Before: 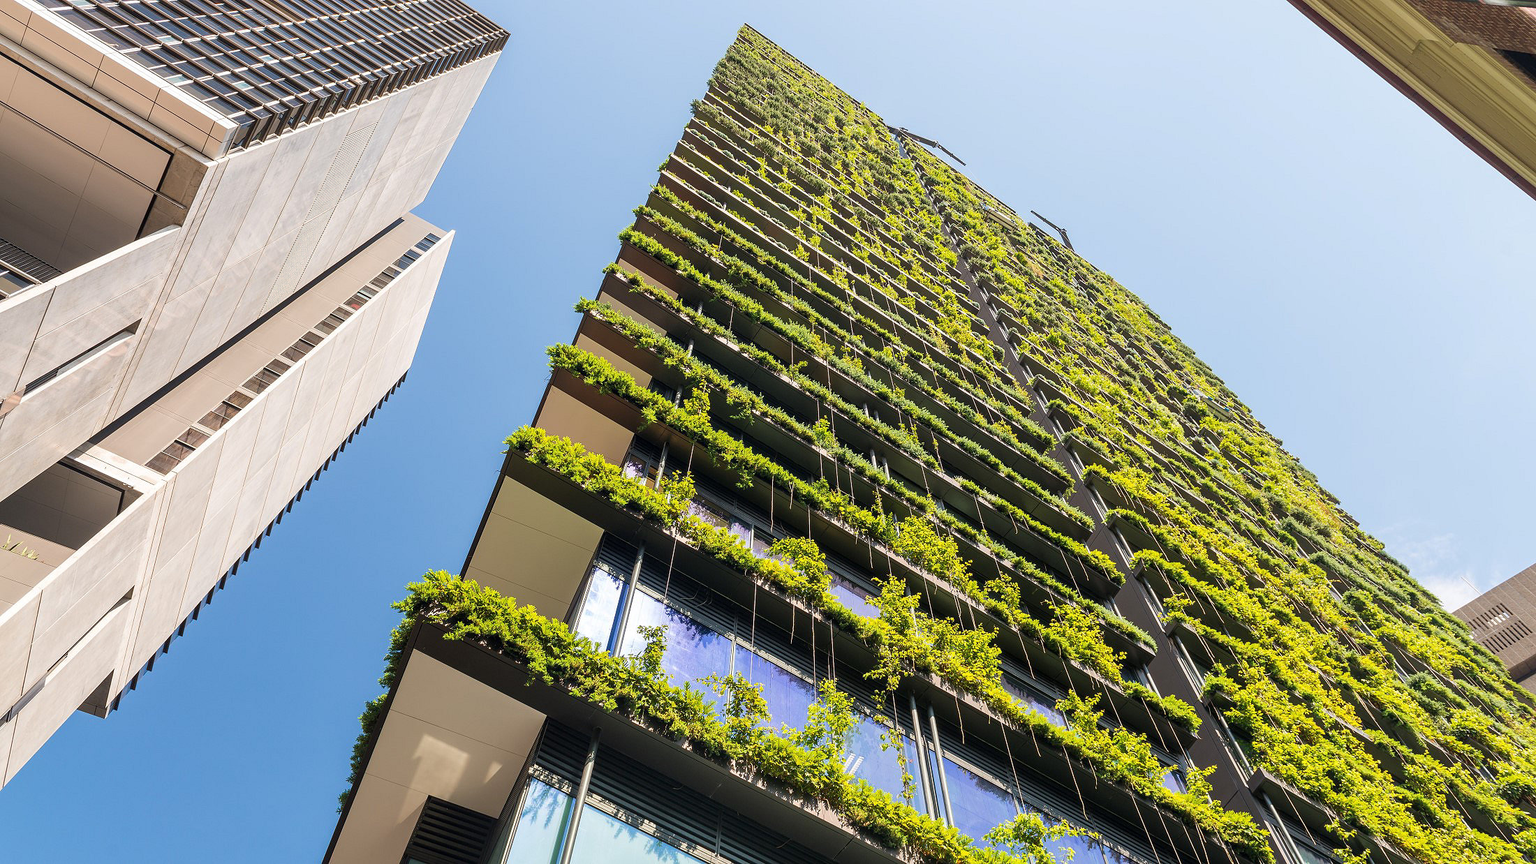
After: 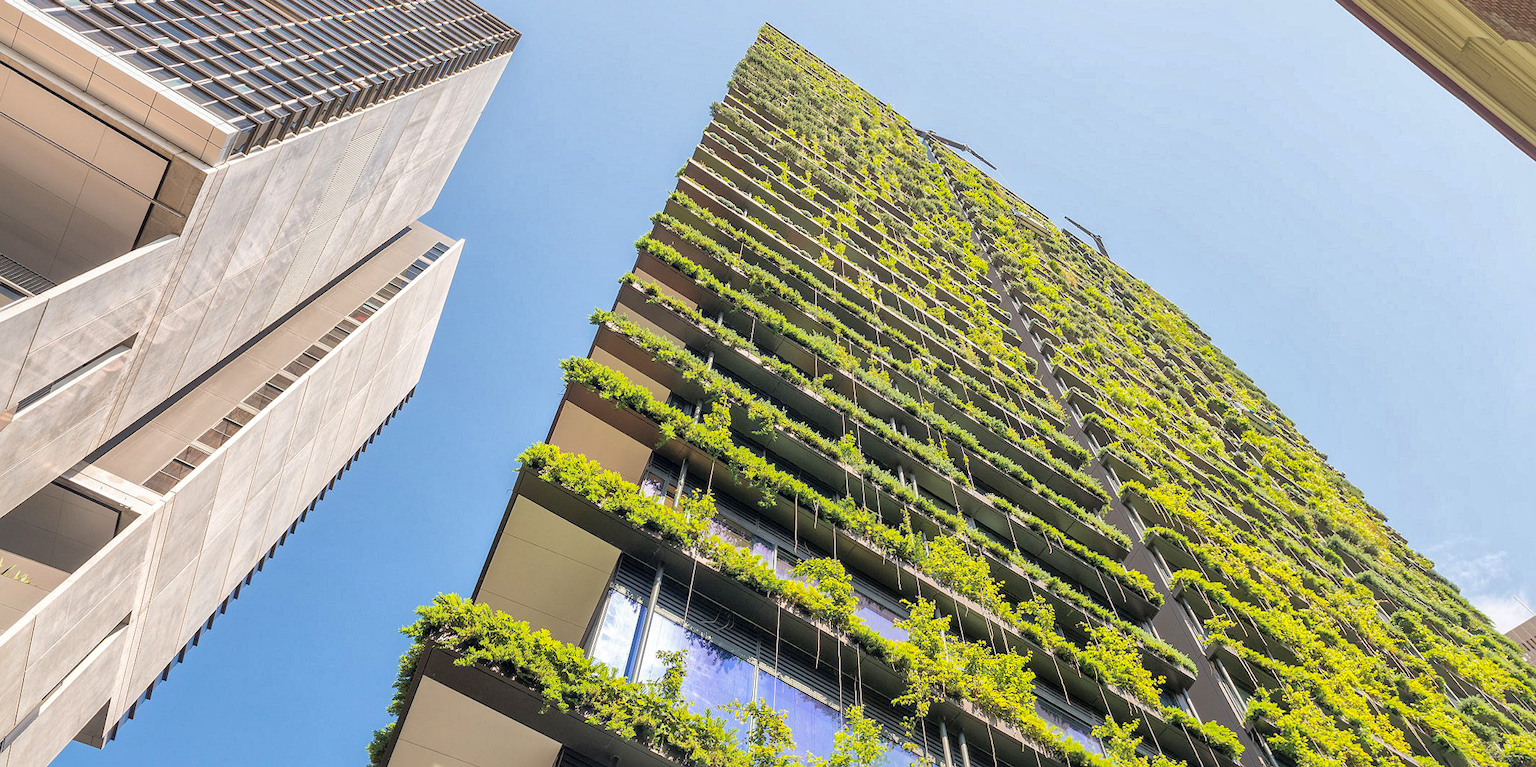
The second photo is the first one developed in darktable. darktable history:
shadows and highlights: on, module defaults
crop and rotate: angle 0.2°, left 0.275%, right 3.127%, bottom 14.18%
global tonemap: drago (1, 100), detail 1
